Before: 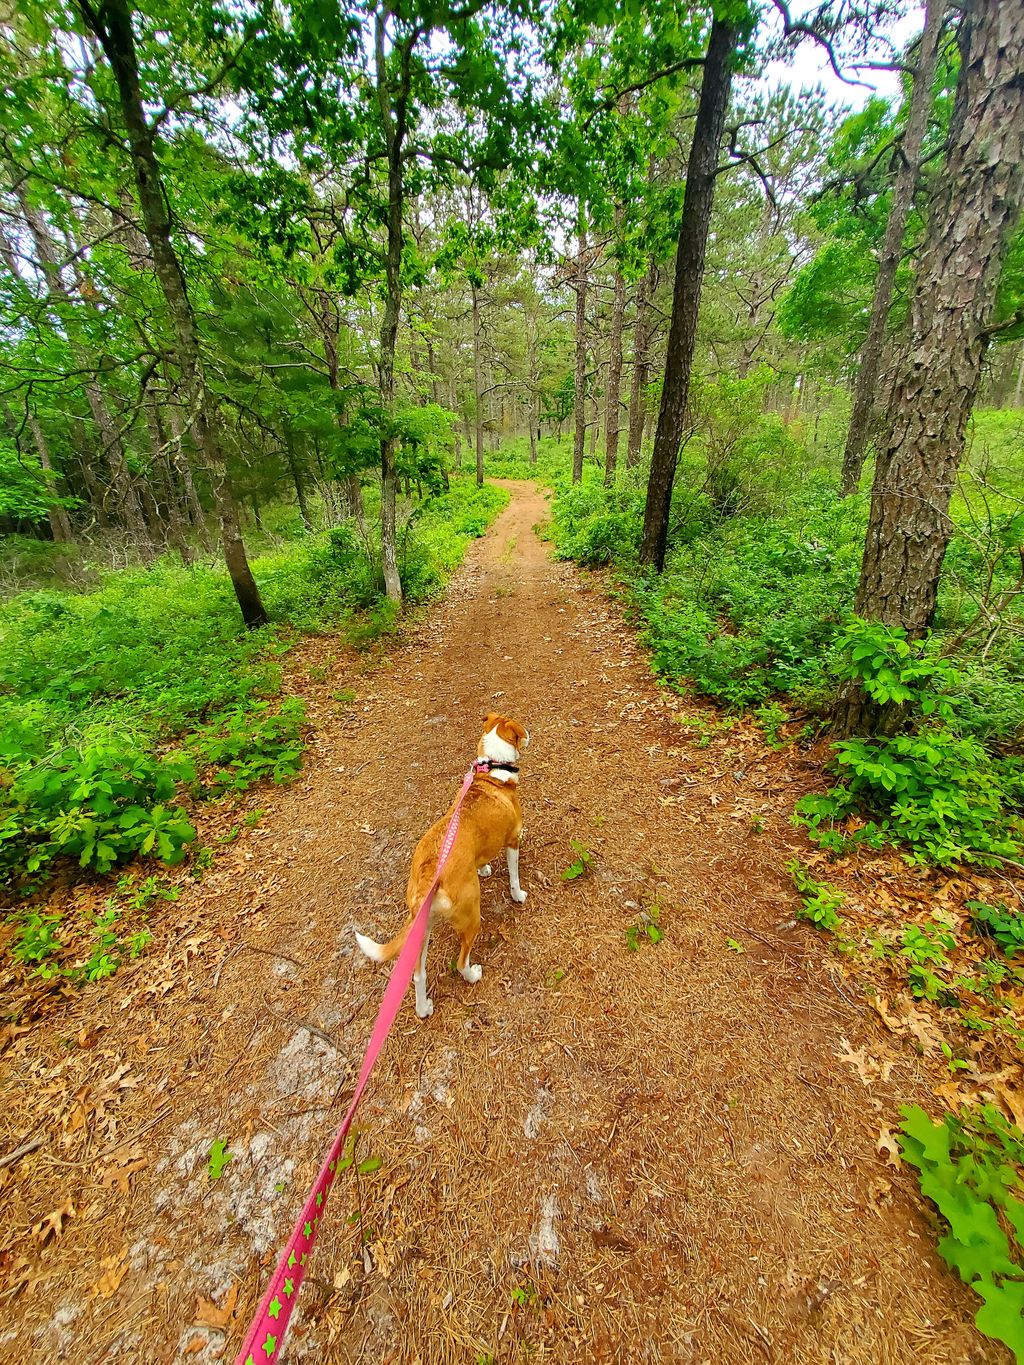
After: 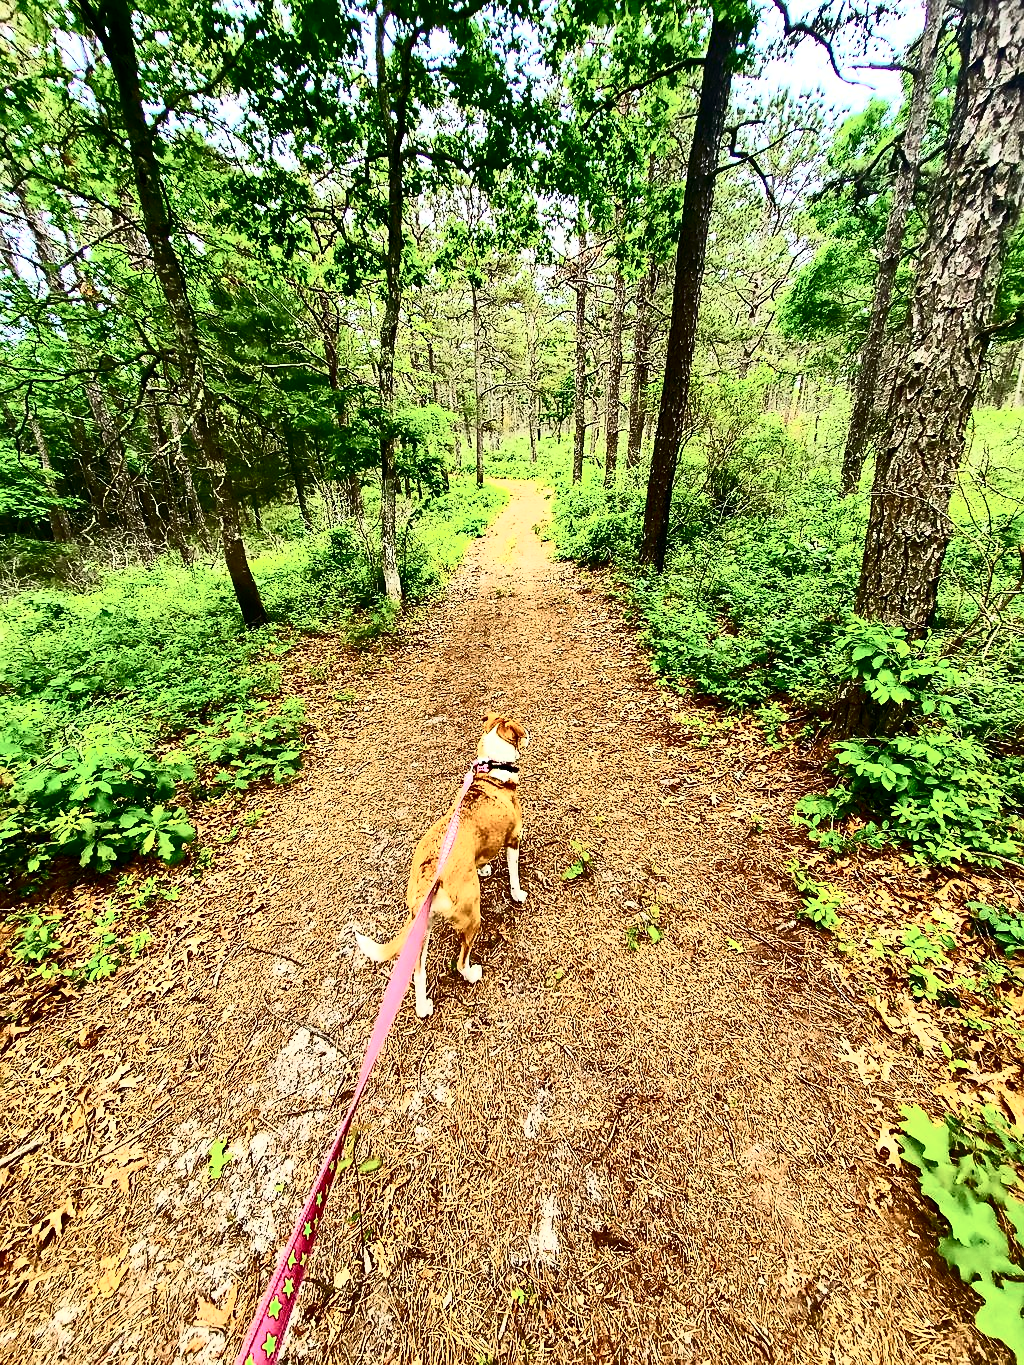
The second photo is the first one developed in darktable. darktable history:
contrast brightness saturation: contrast 0.947, brightness 0.192
sharpen: radius 1.44, amount 0.4, threshold 1.145
